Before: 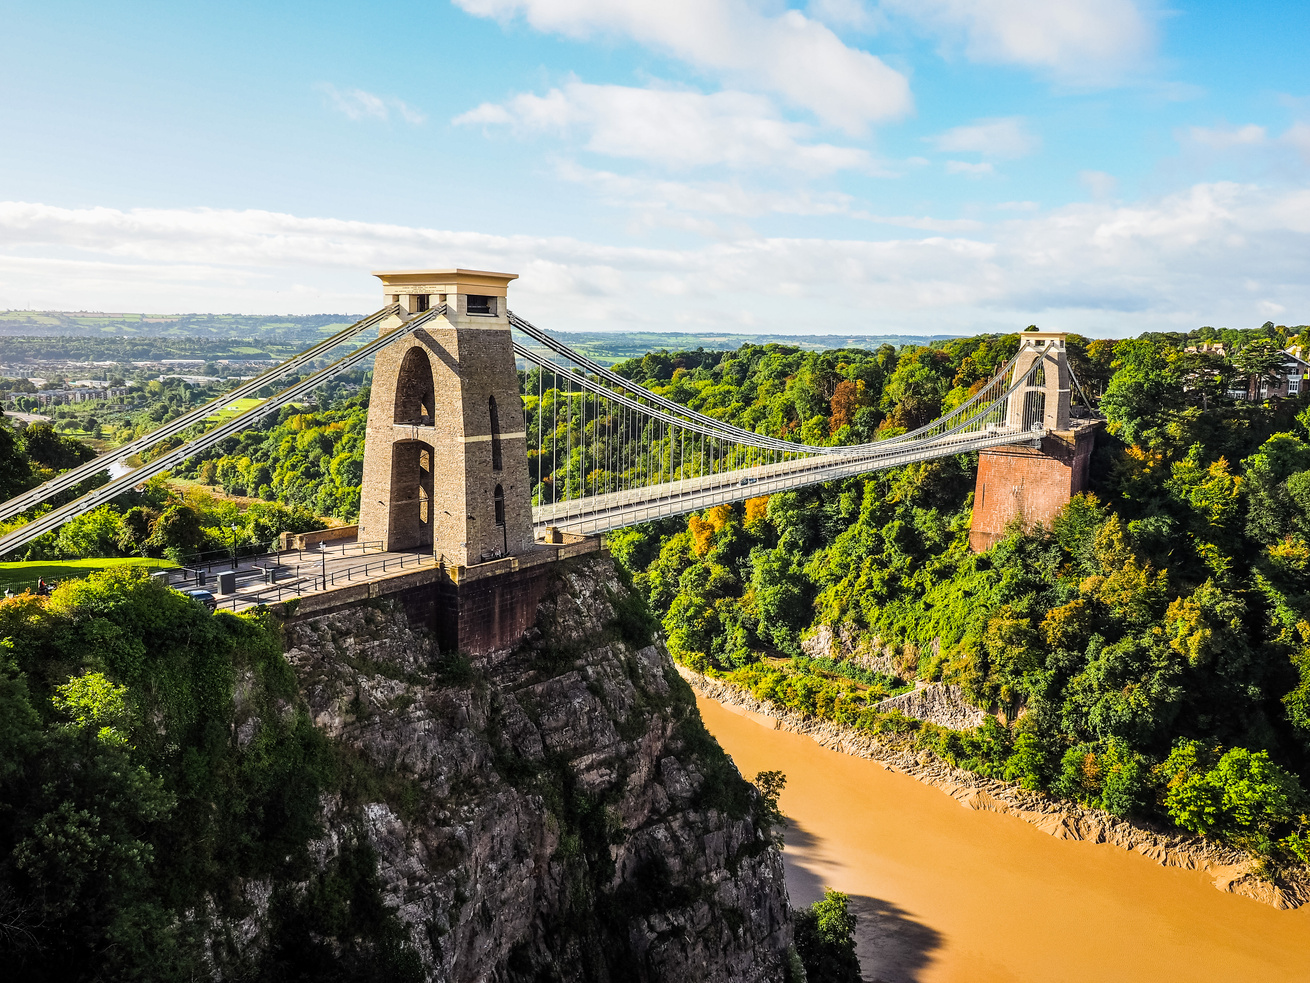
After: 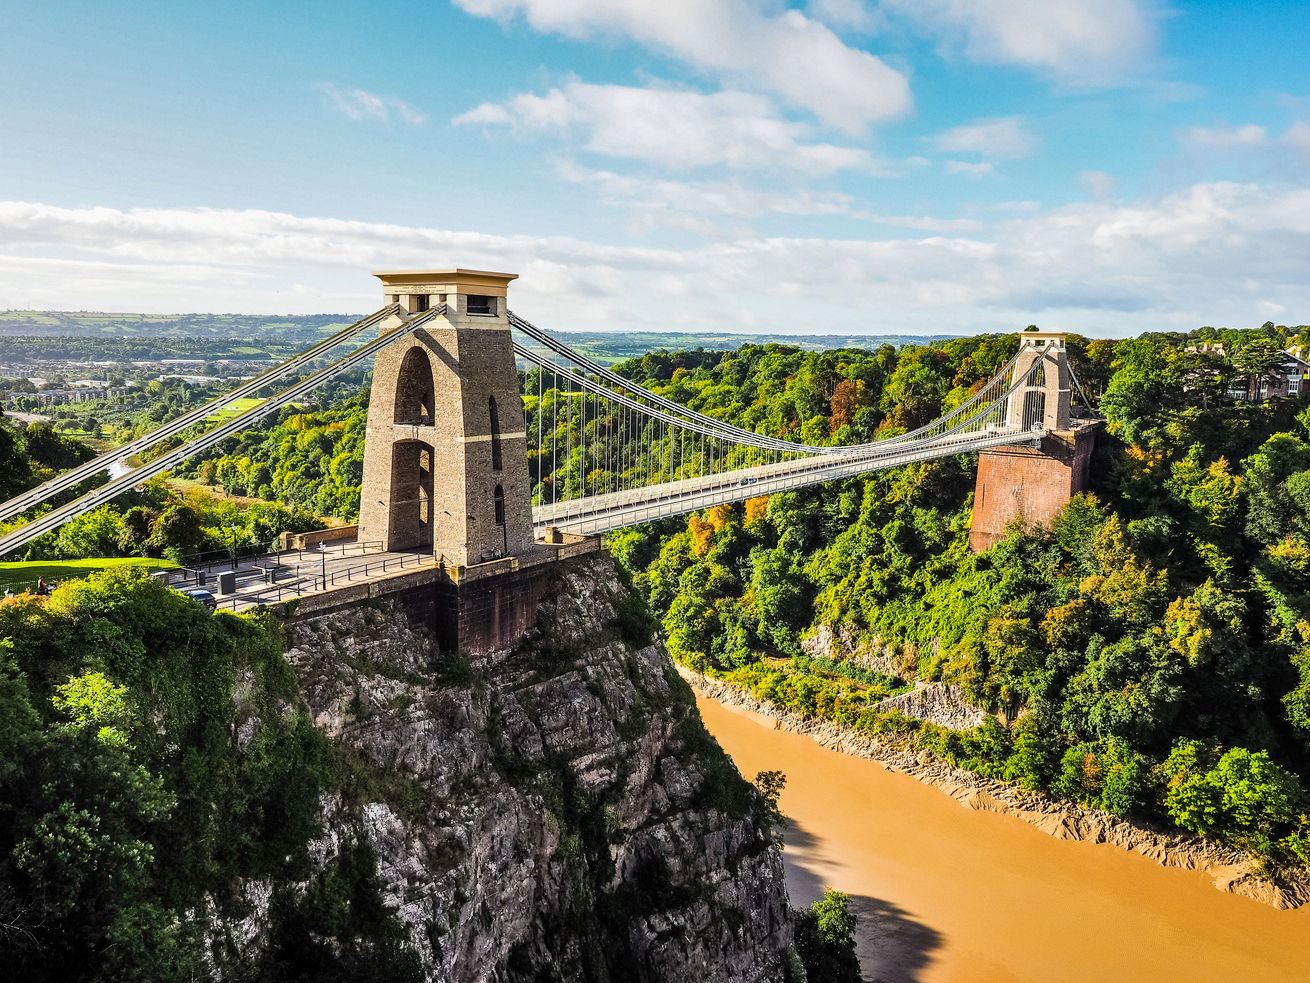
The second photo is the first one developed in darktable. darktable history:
shadows and highlights: low approximation 0.01, soften with gaussian
color zones: curves: ch1 [(0.077, 0.436) (0.25, 0.5) (0.75, 0.5)]
